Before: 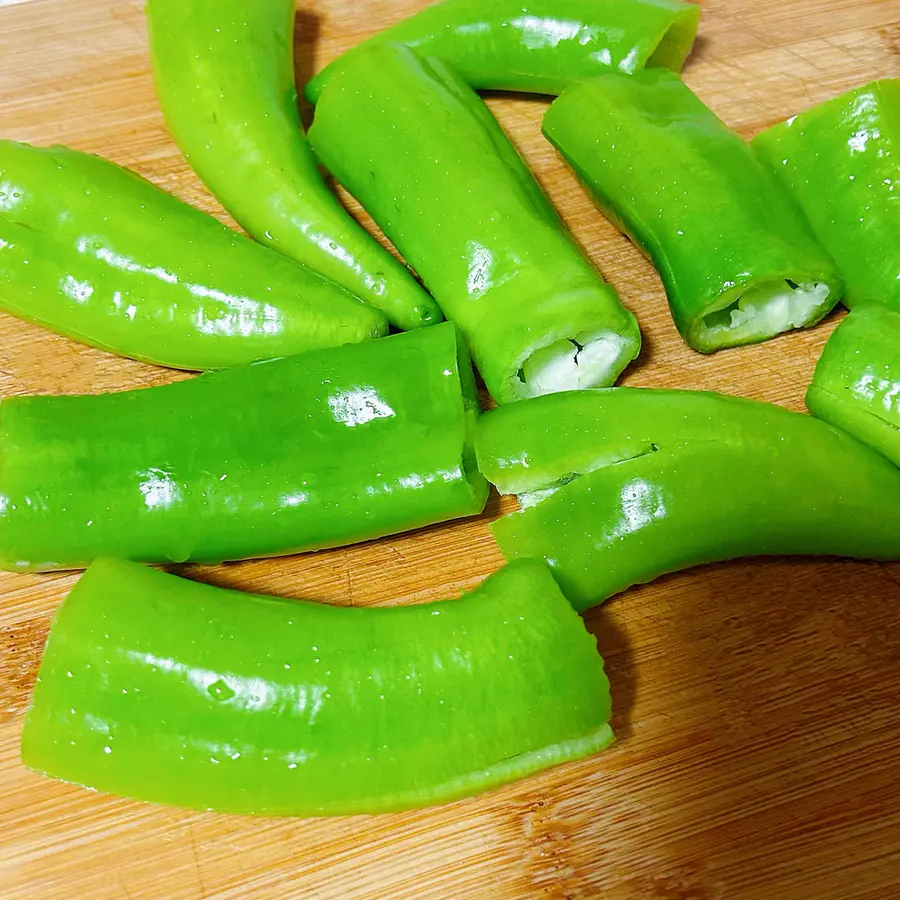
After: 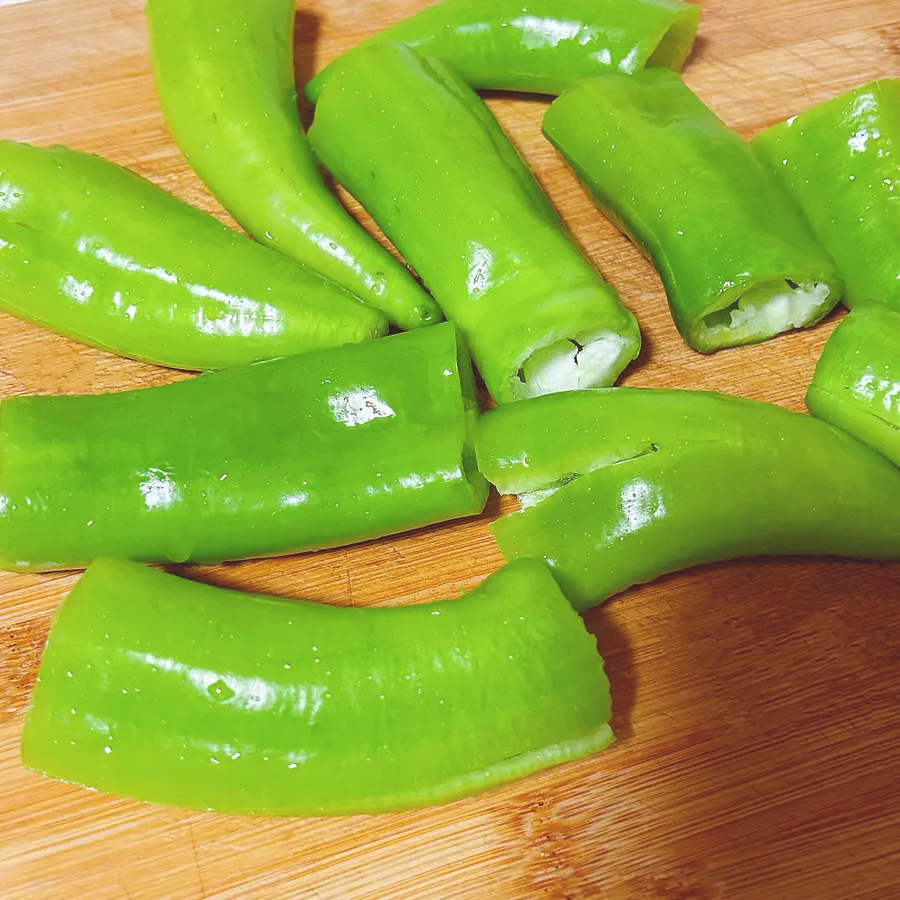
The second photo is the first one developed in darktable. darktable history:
exposure: black level correction -0.015, compensate highlight preservation false
shadows and highlights: shadows 4.1, highlights -17.6, soften with gaussian
rgb levels: mode RGB, independent channels, levels [[0, 0.474, 1], [0, 0.5, 1], [0, 0.5, 1]]
